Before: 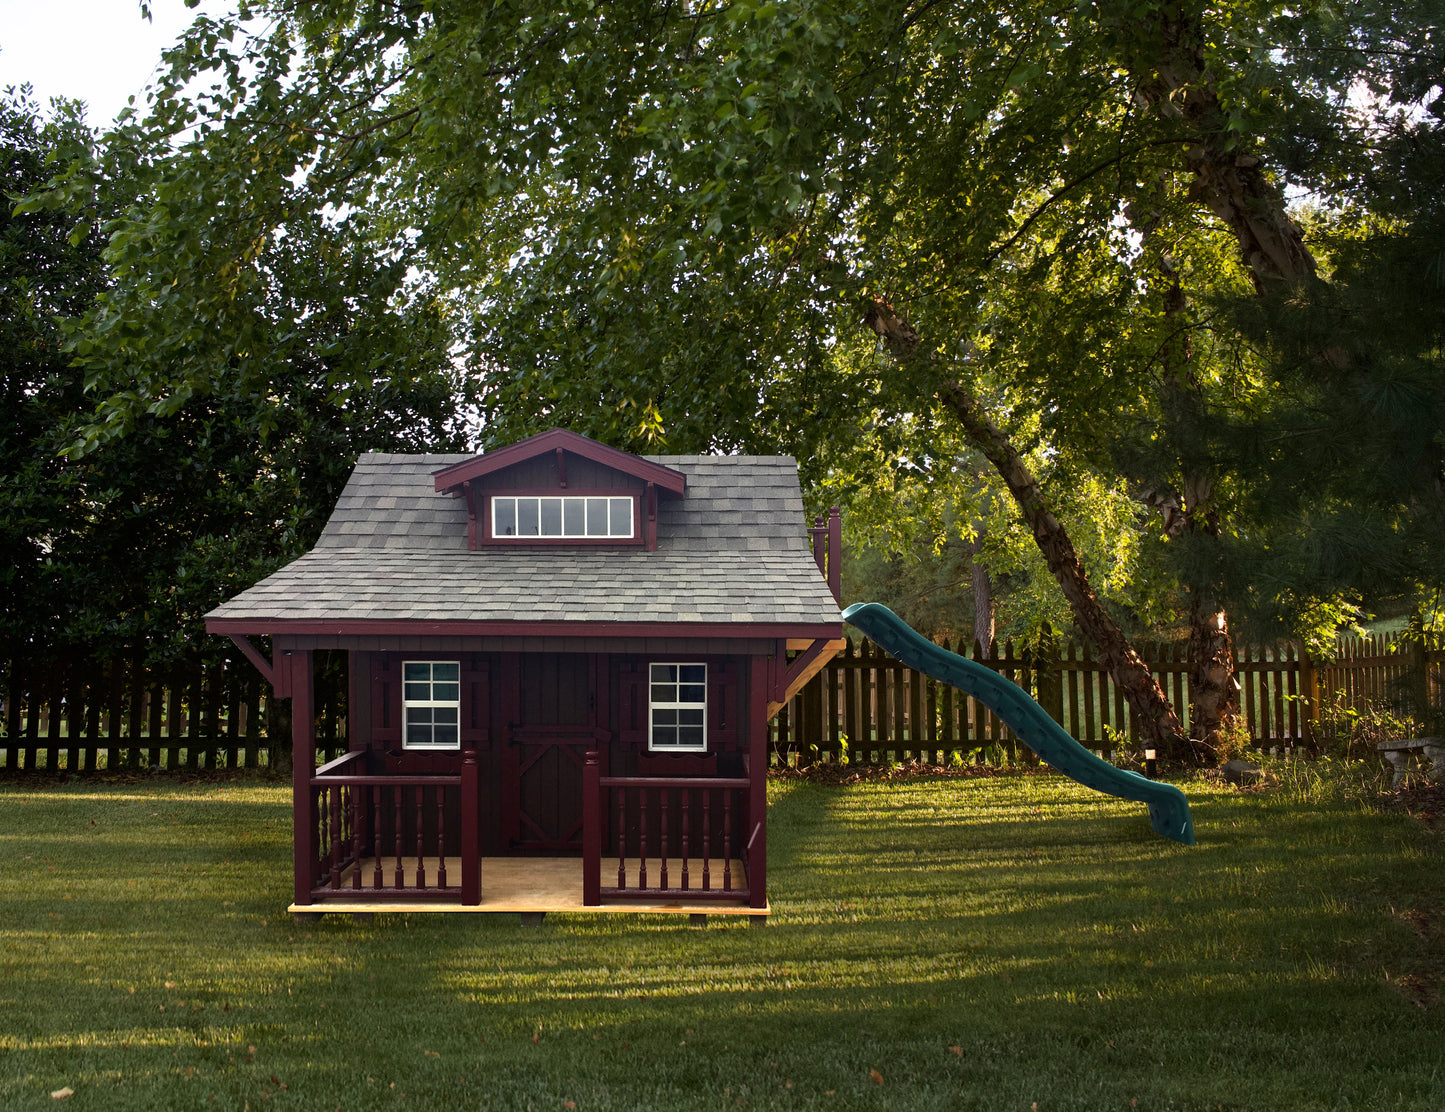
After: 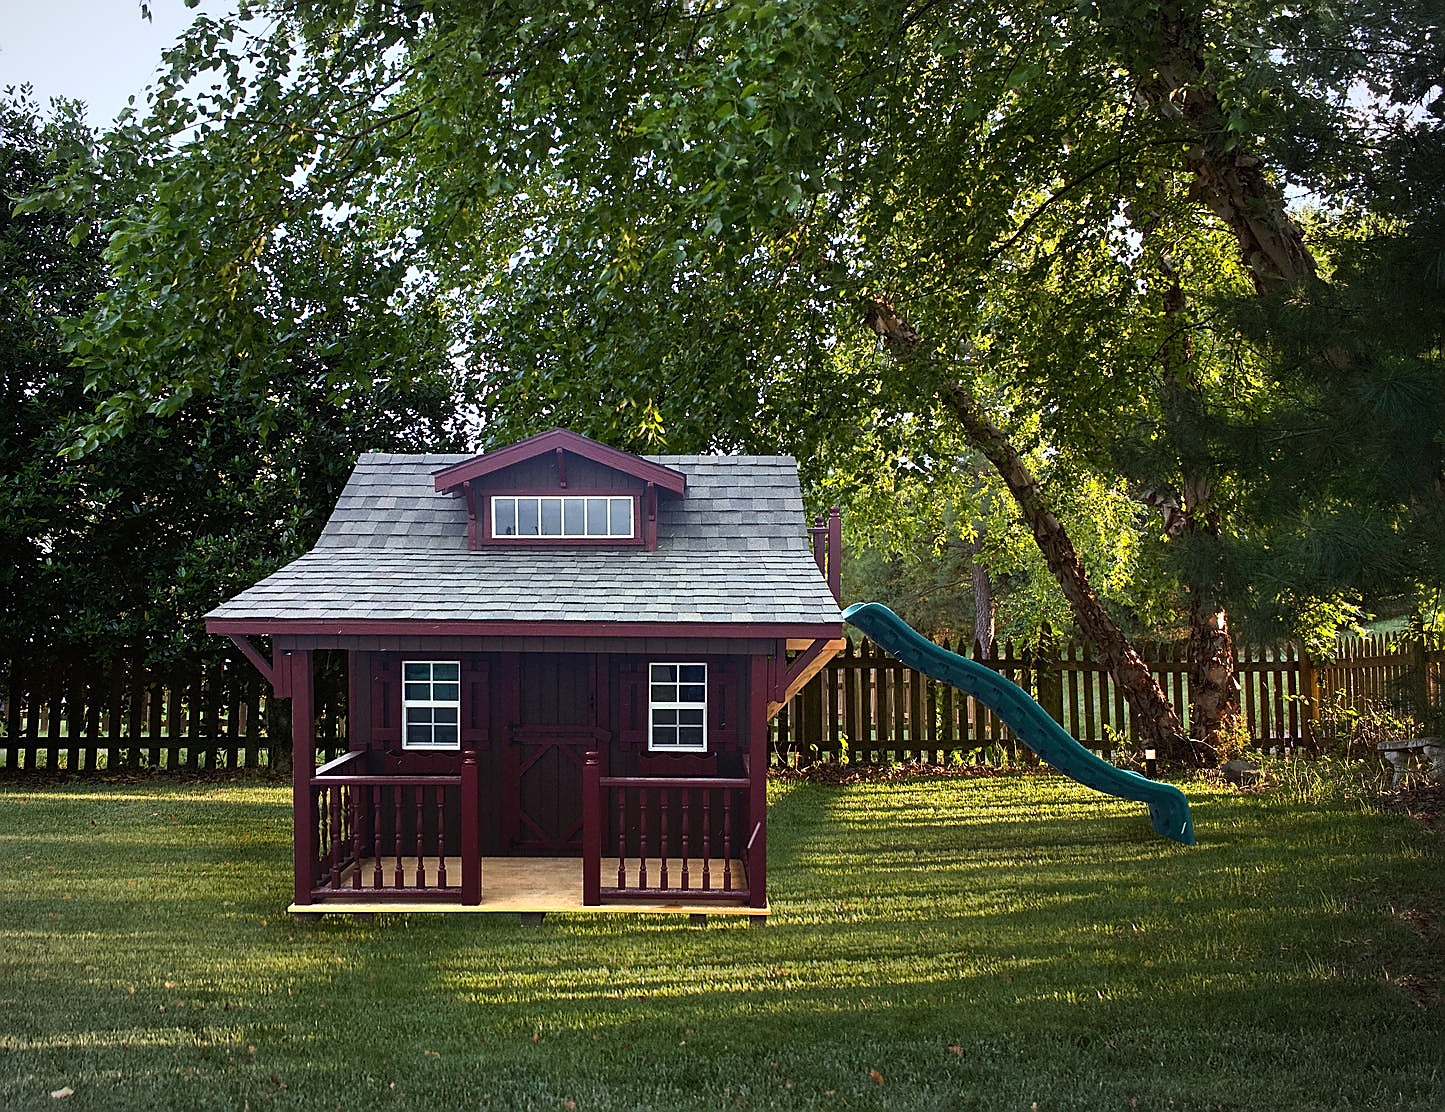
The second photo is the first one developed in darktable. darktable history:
white balance: red 1, blue 1
vignetting: fall-off start 100%, brightness -0.282, width/height ratio 1.31
contrast brightness saturation: contrast 0.2, brightness 0.16, saturation 0.22
color calibration: x 0.367, y 0.376, temperature 4372.25 K
sharpen: radius 1.4, amount 1.25, threshold 0.7
